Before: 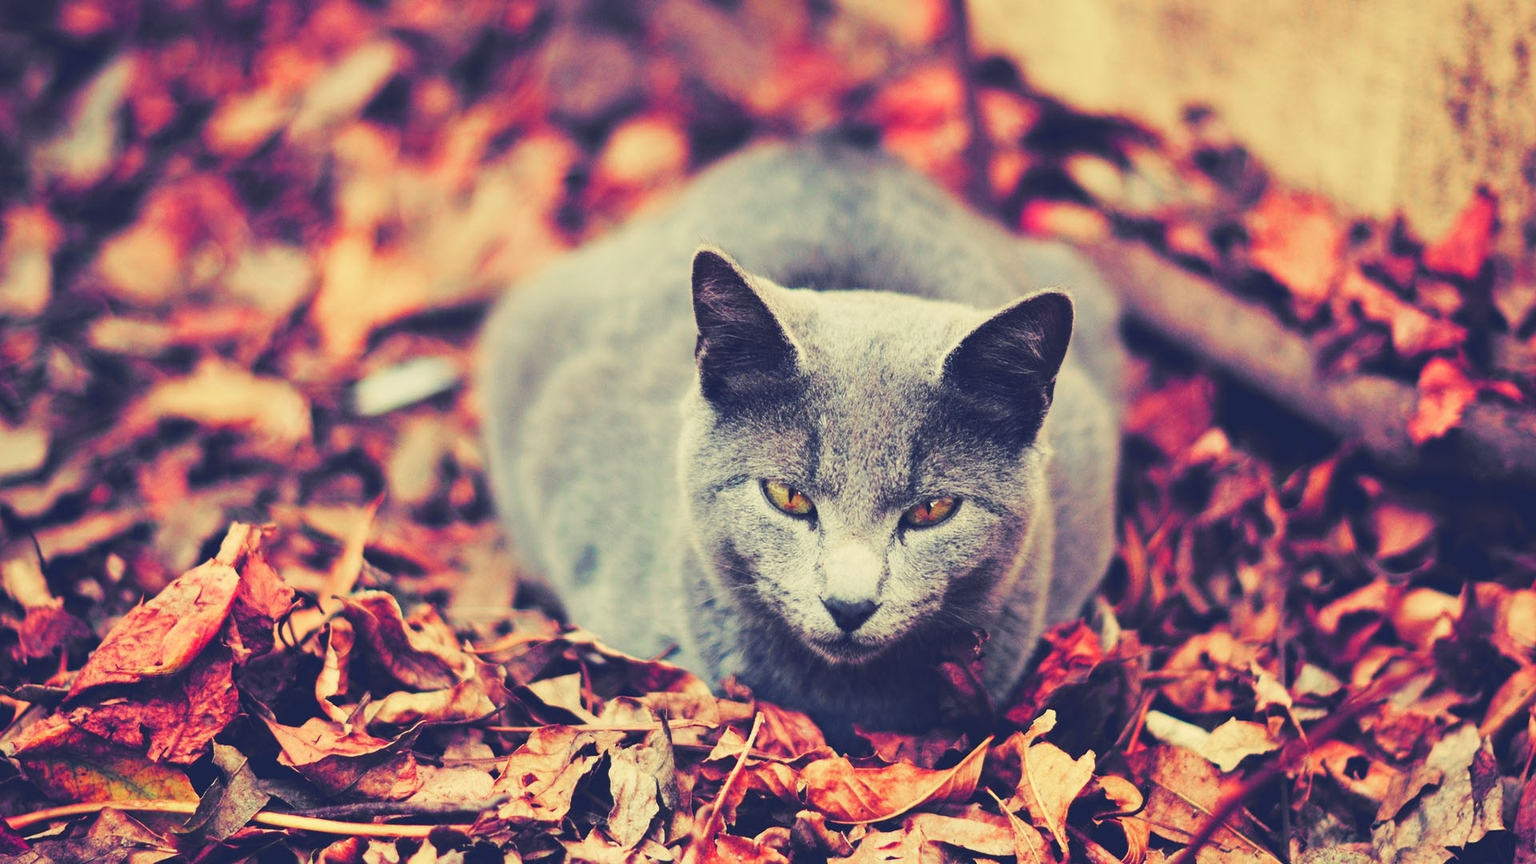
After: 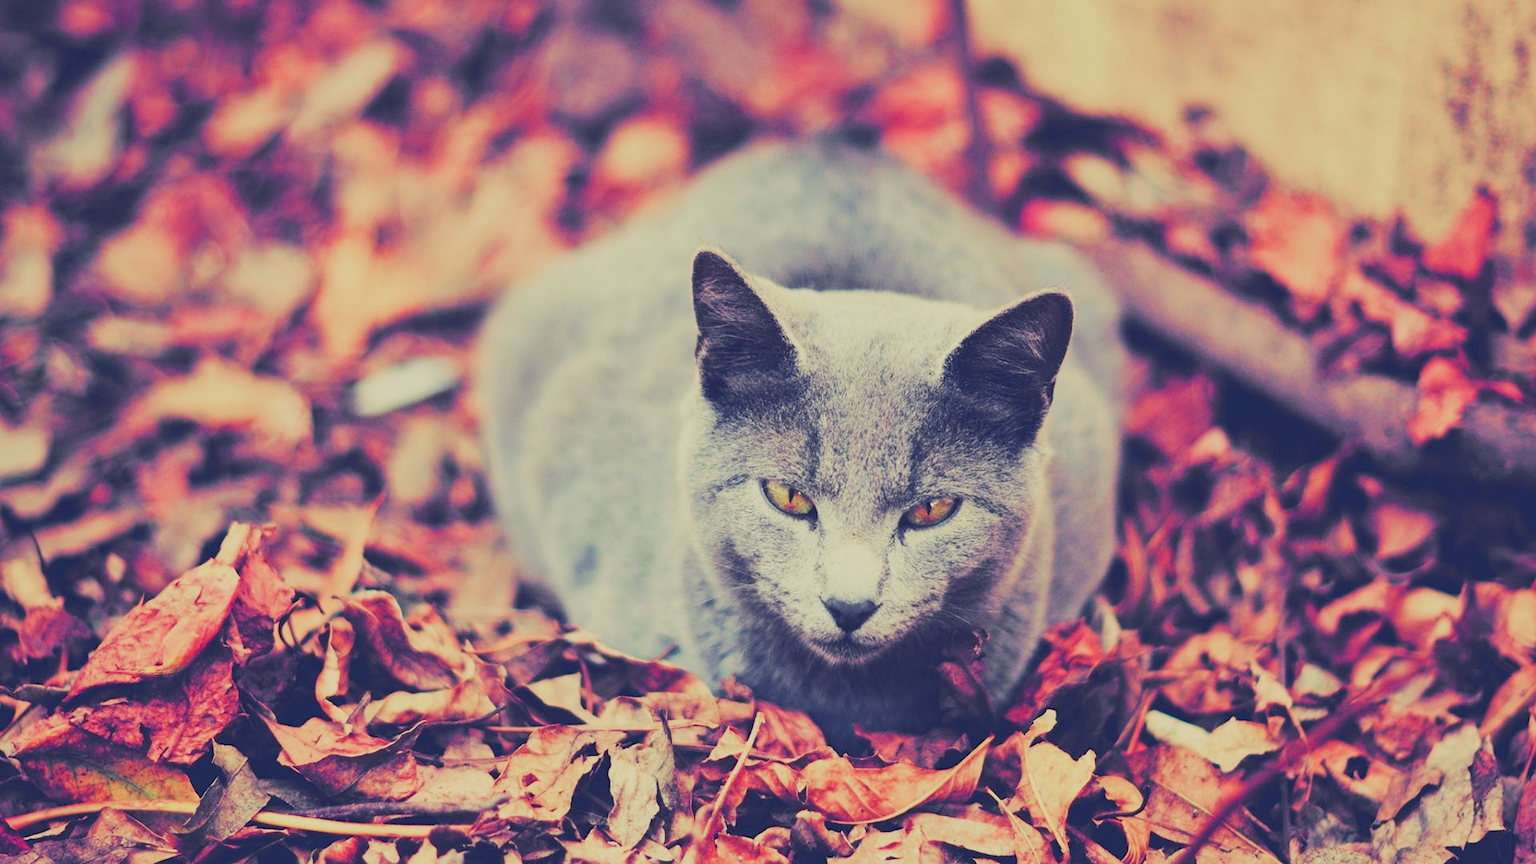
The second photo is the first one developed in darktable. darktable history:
local contrast: mode bilateral grid, contrast 15, coarseness 36, detail 105%, midtone range 0.2
filmic rgb: black relative exposure -8.75 EV, white relative exposure 4.98 EV, threshold 5.97 EV, target black luminance 0%, hardness 3.78, latitude 66.21%, contrast 0.833, shadows ↔ highlights balance 19.2%, enable highlight reconstruction true
exposure: black level correction 0.001, exposure 0.499 EV, compensate highlight preservation false
